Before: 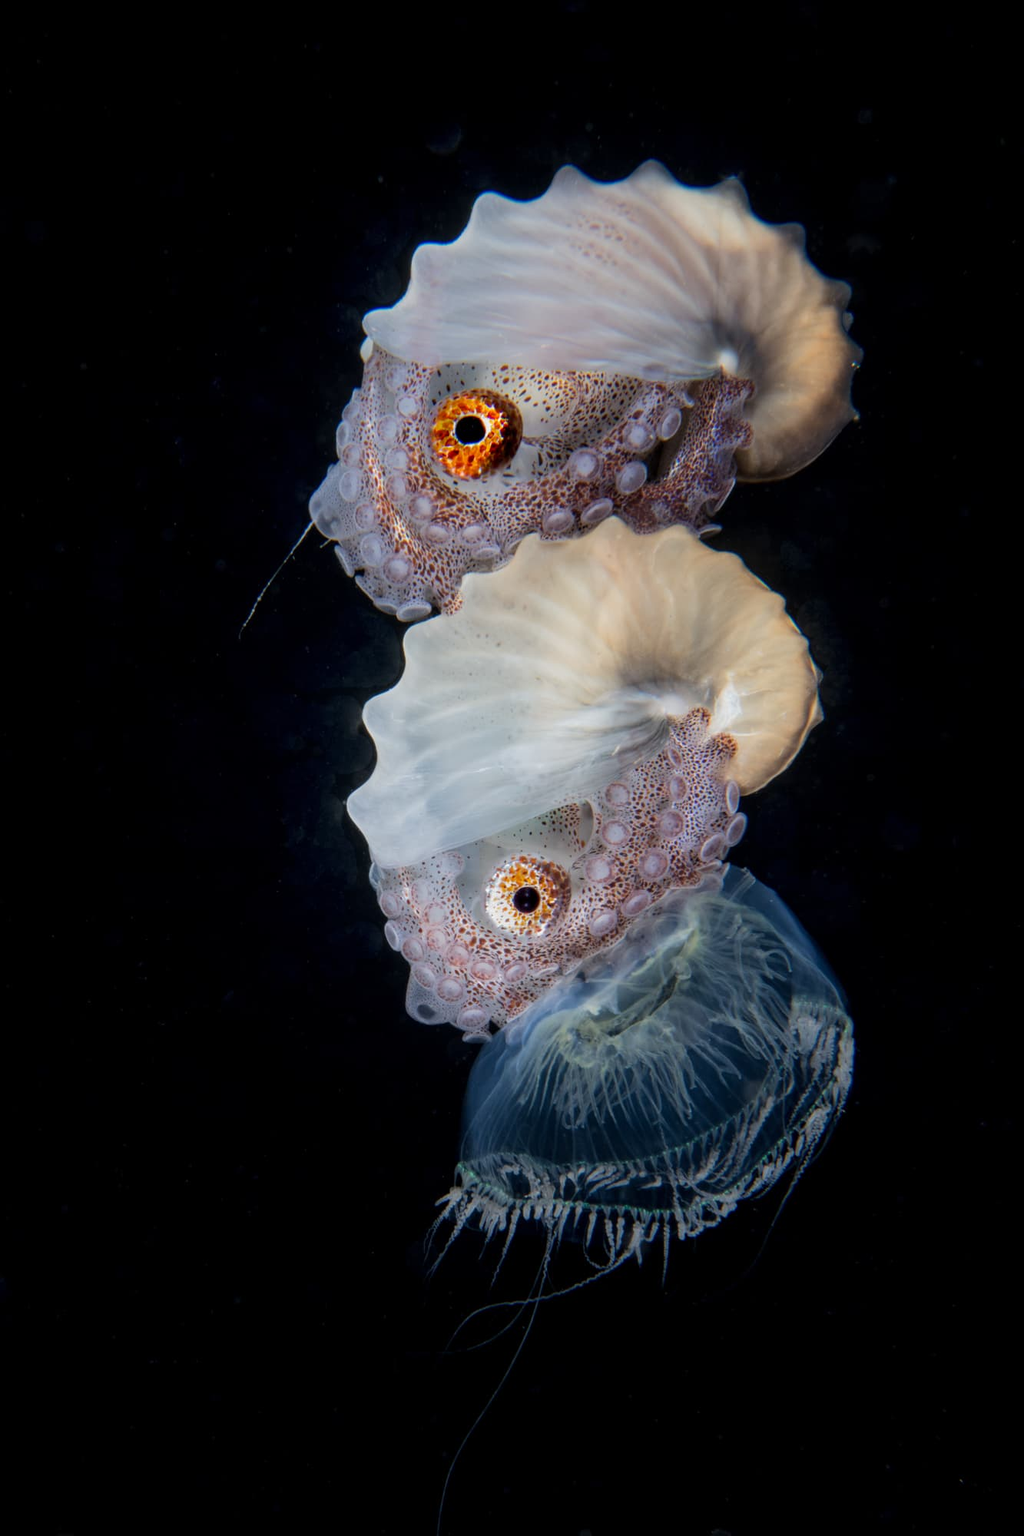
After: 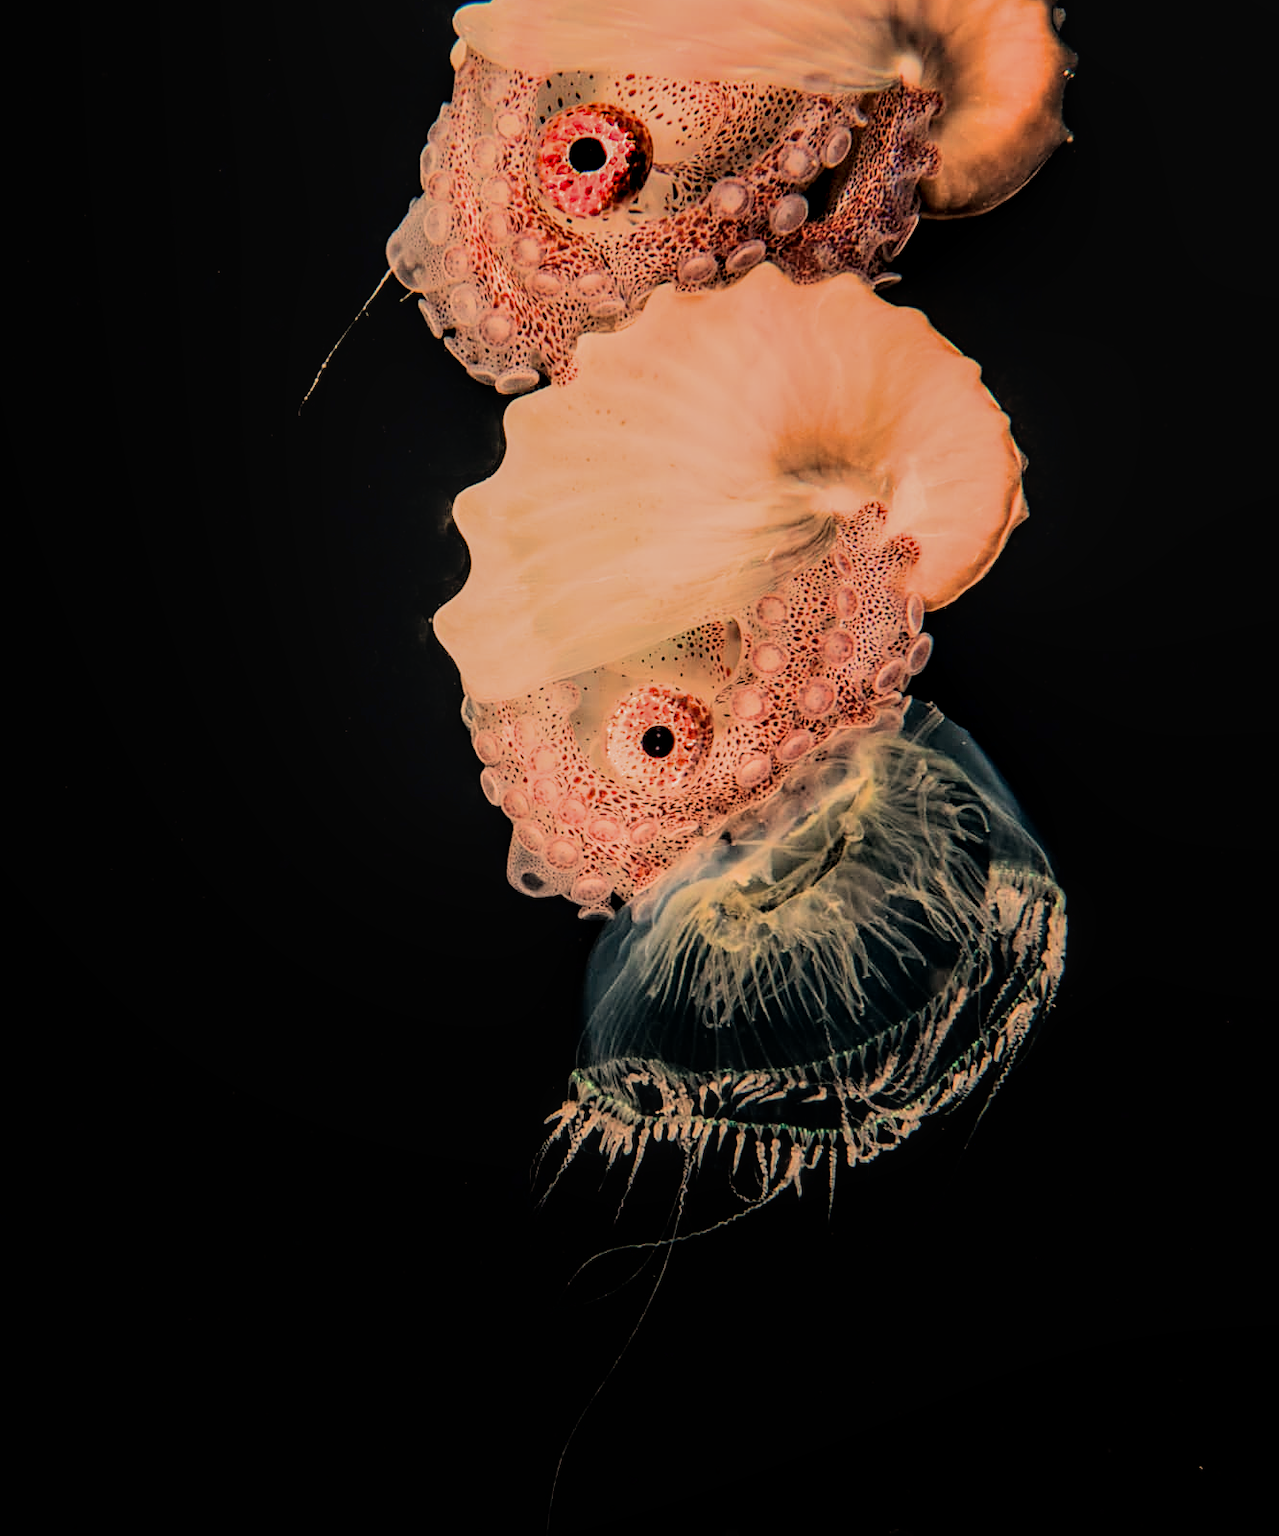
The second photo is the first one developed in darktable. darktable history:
filmic rgb: threshold 3 EV, hardness 4.17, latitude 50%, contrast 1.1, preserve chrominance max RGB, color science v6 (2022), contrast in shadows safe, contrast in highlights safe, enable highlight reconstruction true
shadows and highlights: radius 121.13, shadows 21.4, white point adjustment -9.72, highlights -14.39, soften with gaussian
exposure: black level correction 0.001, exposure 0.5 EV, compensate exposure bias true, compensate highlight preservation false
local contrast: on, module defaults
white balance: red 1.467, blue 0.684
crop and rotate: top 19.998%
sharpen: on, module defaults
tone equalizer: -8 EV -0.417 EV, -7 EV -0.389 EV, -6 EV -0.333 EV, -5 EV -0.222 EV, -3 EV 0.222 EV, -2 EV 0.333 EV, -1 EV 0.389 EV, +0 EV 0.417 EV, edges refinement/feathering 500, mask exposure compensation -1.57 EV, preserve details no
